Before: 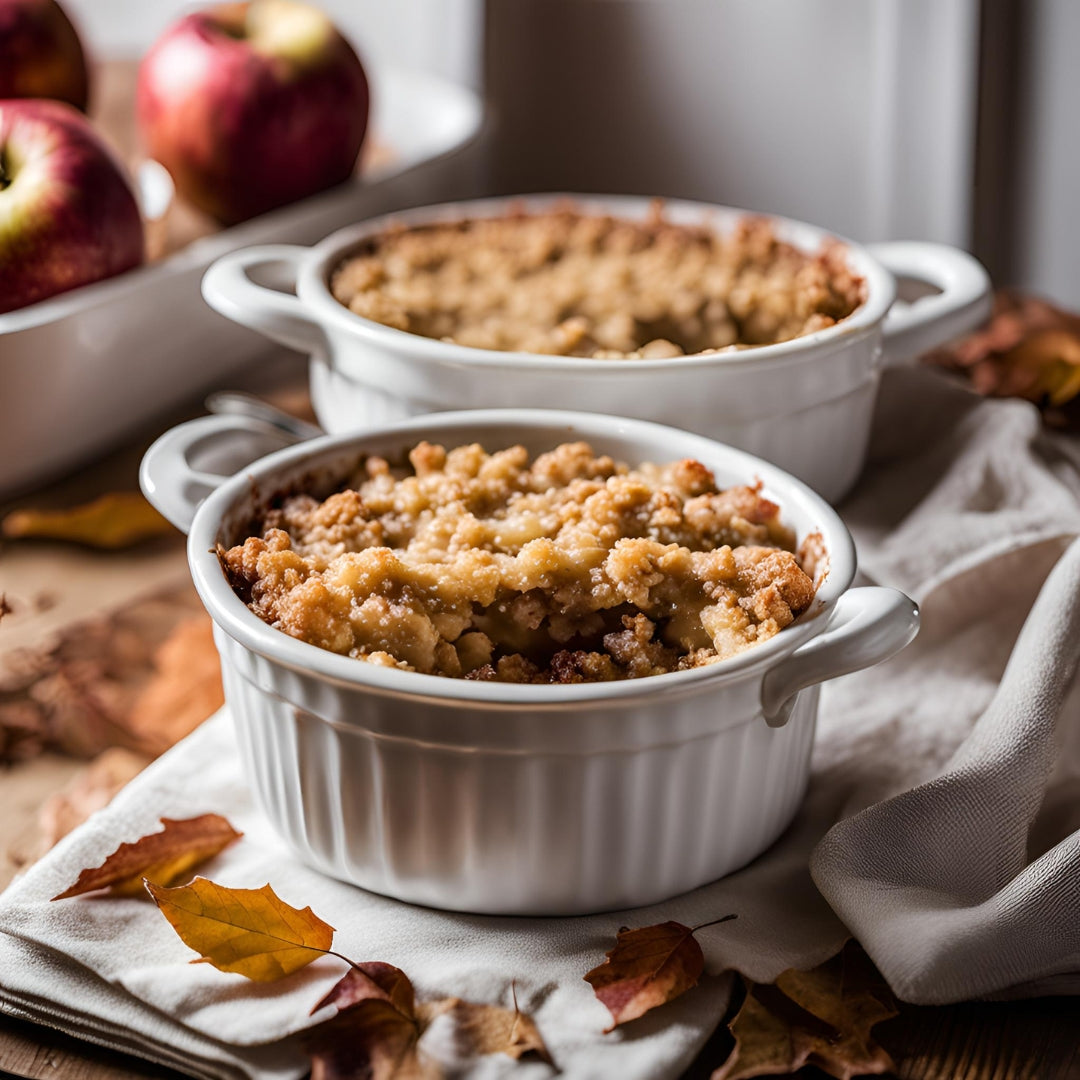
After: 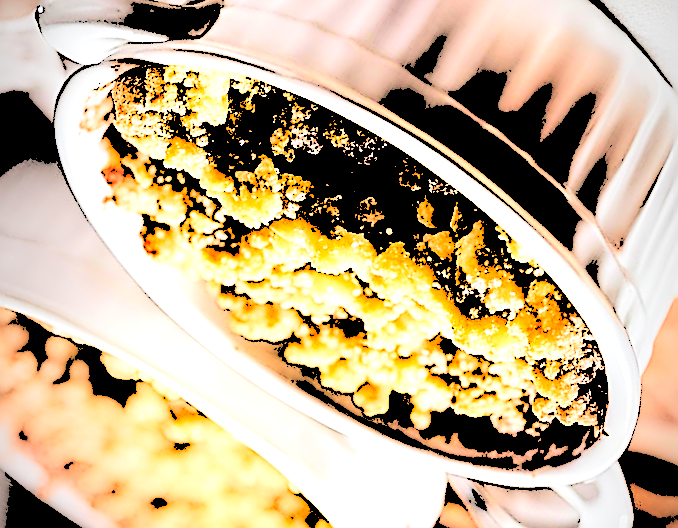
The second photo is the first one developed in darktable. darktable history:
vignetting: fall-off start 96.83%, fall-off radius 100.29%, center (0, 0.006), width/height ratio 0.614
crop and rotate: angle 148.1°, left 9.089%, top 15.688%, right 4.436%, bottom 16.96%
tone equalizer: mask exposure compensation -0.488 EV
sharpen: amount 1.877
exposure: black level correction 0.009, exposure -0.625 EV, compensate highlight preservation false
levels: black 0.031%, levels [0.246, 0.256, 0.506]
